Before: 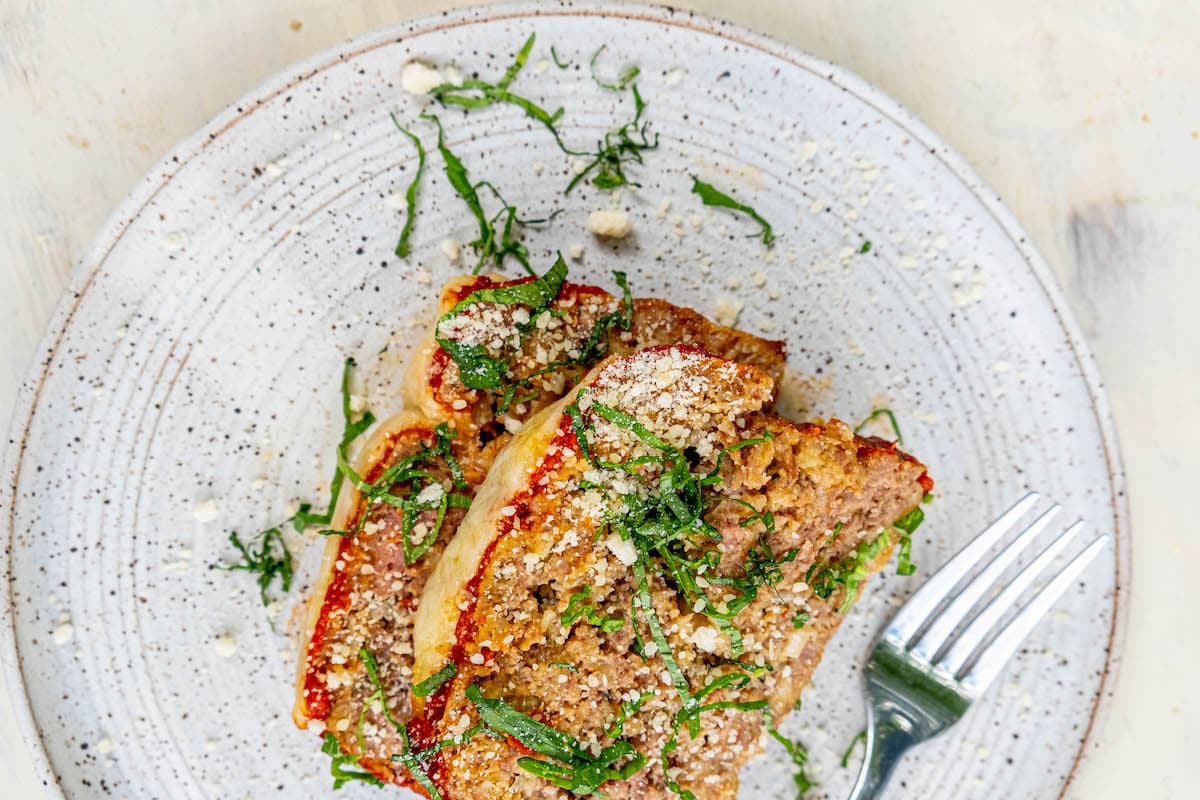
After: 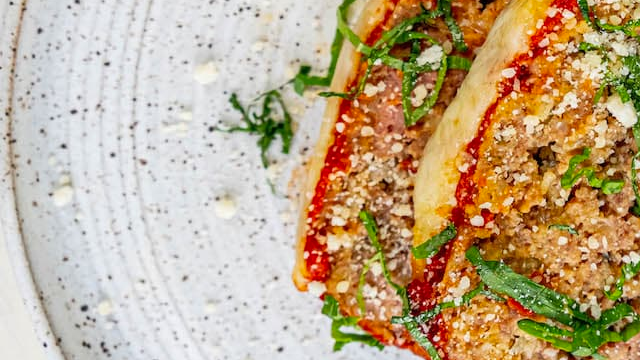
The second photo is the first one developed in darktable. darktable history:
crop and rotate: top 54.778%, right 46.61%, bottom 0.159%
vibrance: on, module defaults
